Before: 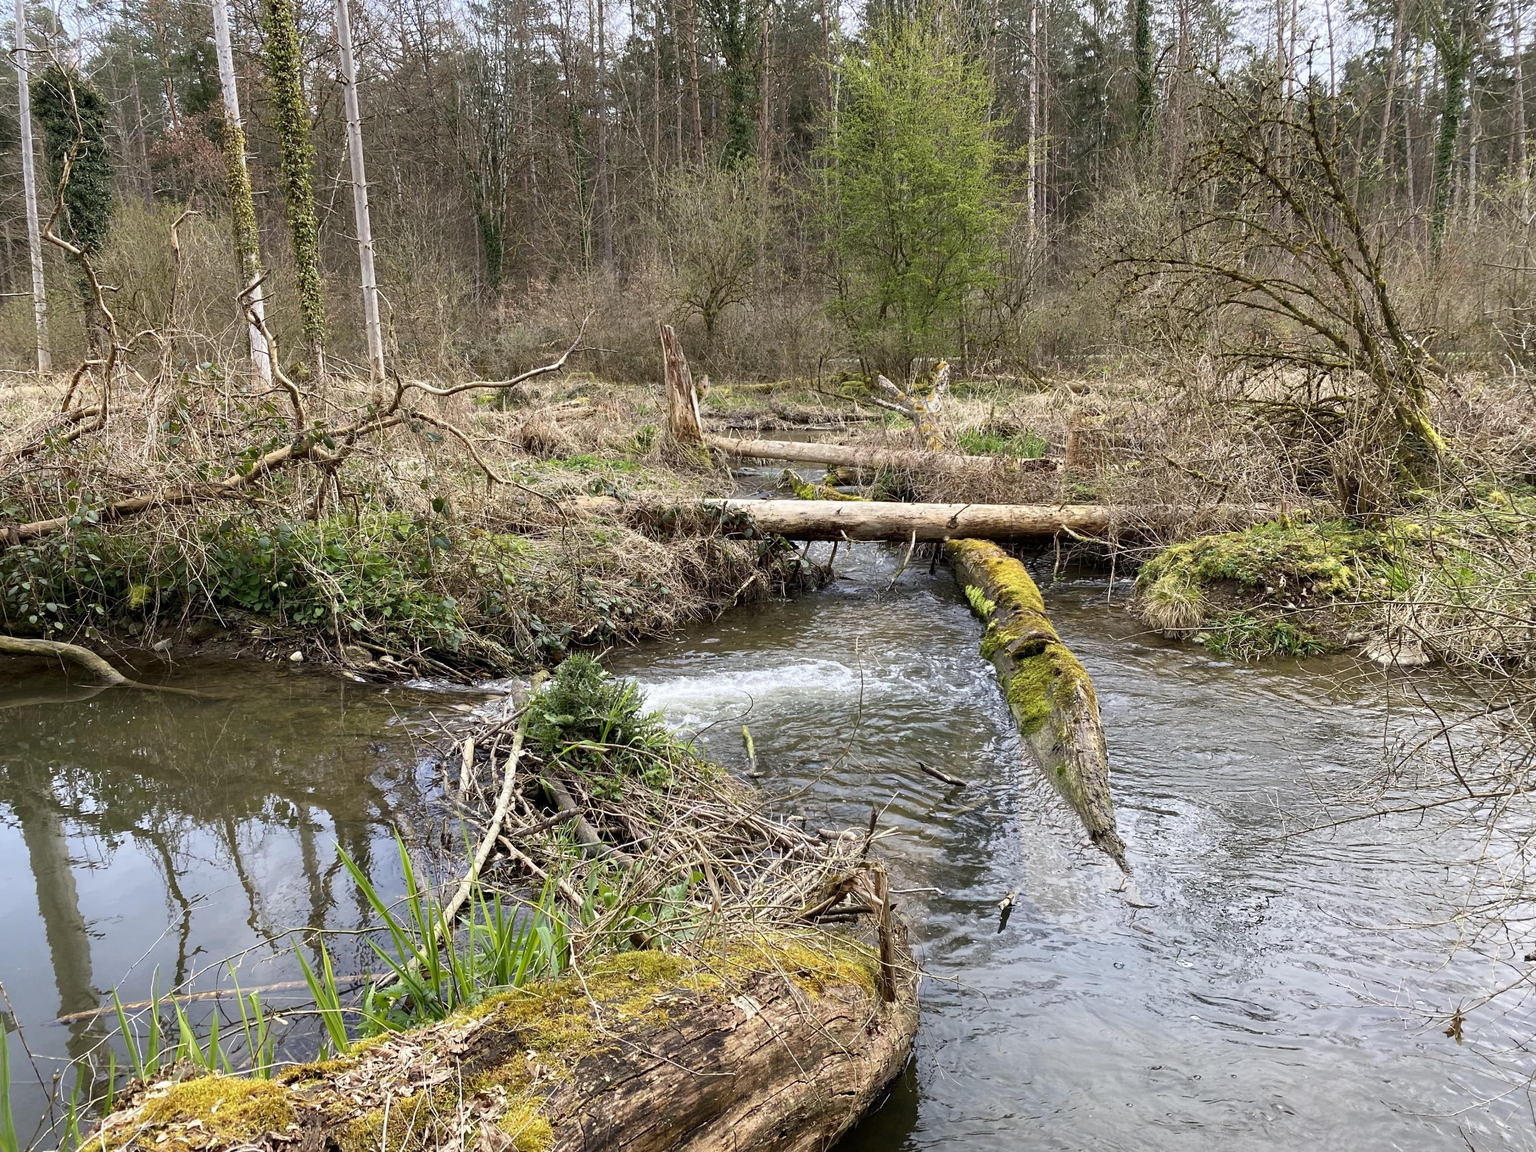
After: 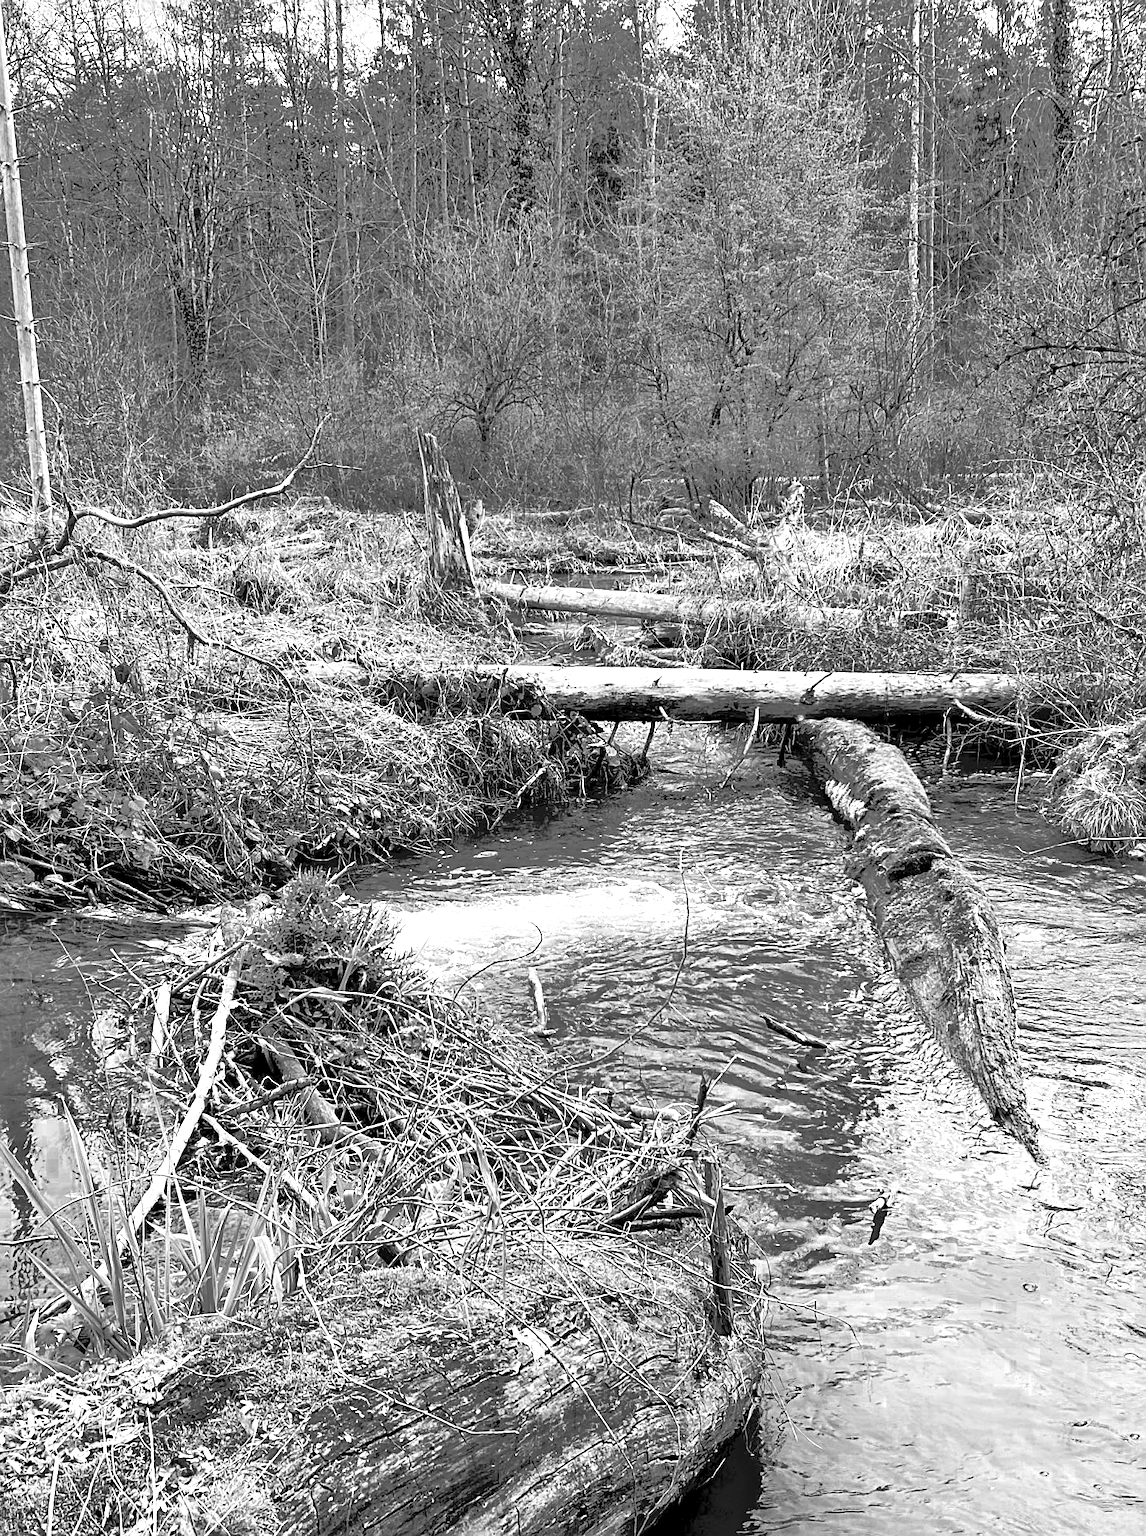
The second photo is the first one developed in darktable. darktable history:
base curve: curves: ch0 [(0, 0) (0.204, 0.334) (0.55, 0.733) (1, 1)], preserve colors none
color zones: curves: ch0 [(0.002, 0.589) (0.107, 0.484) (0.146, 0.249) (0.217, 0.352) (0.309, 0.525) (0.39, 0.404) (0.455, 0.169) (0.597, 0.055) (0.724, 0.212) (0.775, 0.691) (0.869, 0.571) (1, 0.587)]; ch1 [(0, 0) (0.143, 0) (0.286, 0) (0.429, 0) (0.571, 0) (0.714, 0) (0.857, 0)]
crop and rotate: left 22.585%, right 21.422%
exposure: exposure -0.04 EV, compensate exposure bias true, compensate highlight preservation false
sharpen: on, module defaults
levels: levels [0.052, 0.496, 0.908]
tone equalizer: -7 EV -0.595 EV, -6 EV 1.04 EV, -5 EV -0.485 EV, -4 EV 0.41 EV, -3 EV 0.413 EV, -2 EV 0.121 EV, -1 EV -0.141 EV, +0 EV -0.41 EV
